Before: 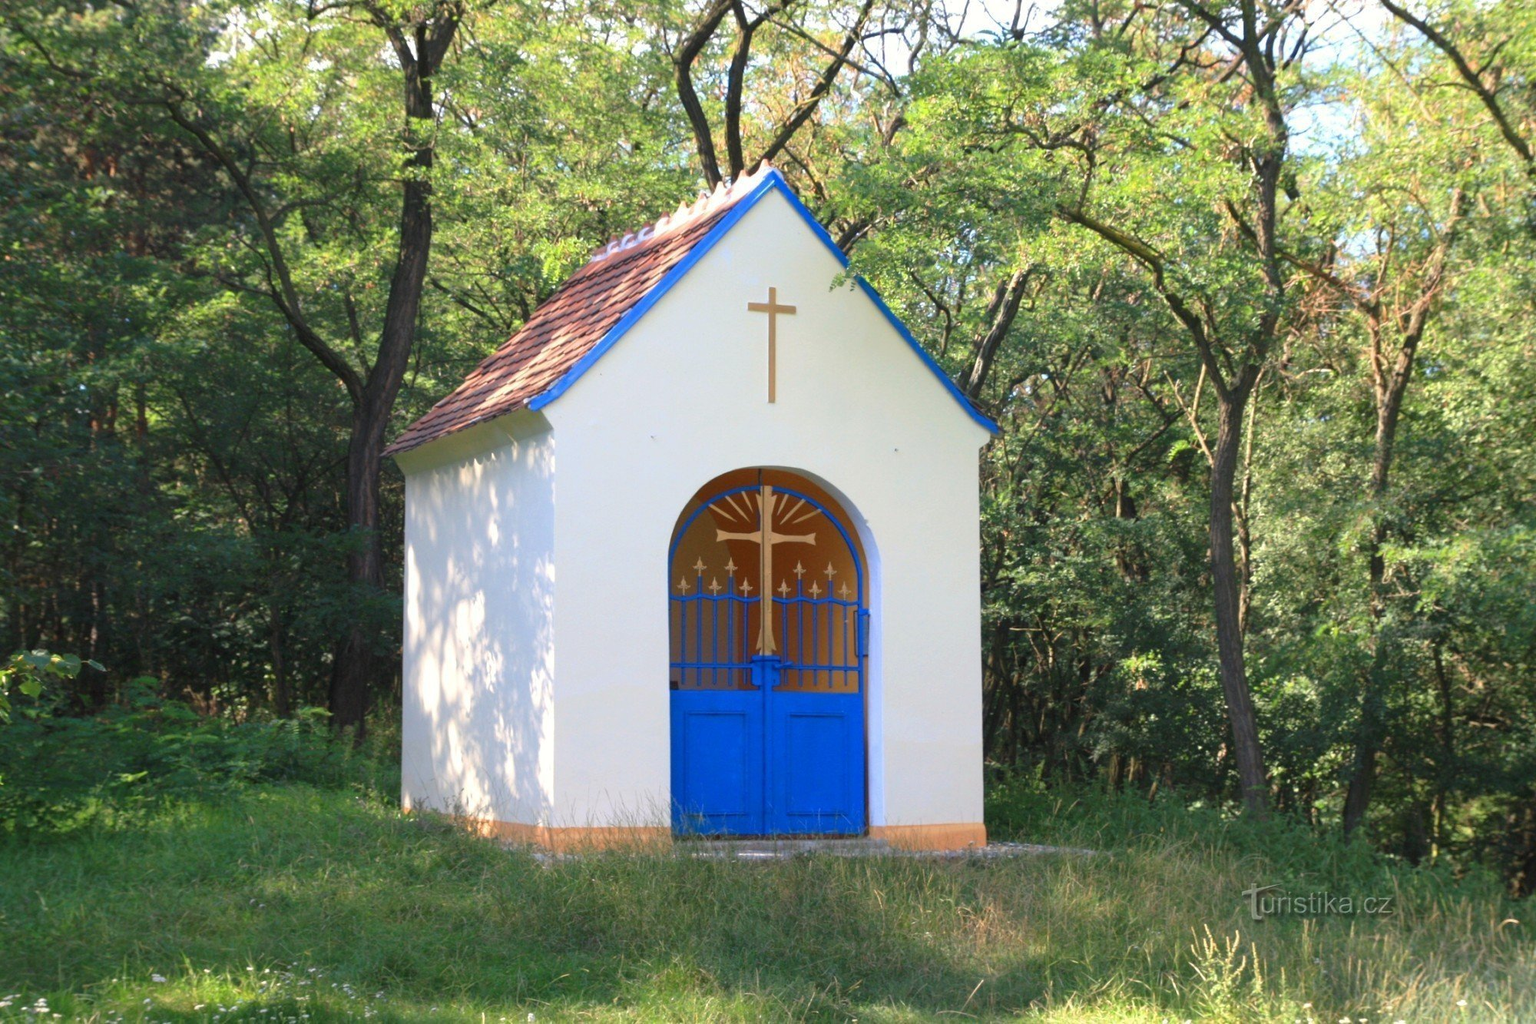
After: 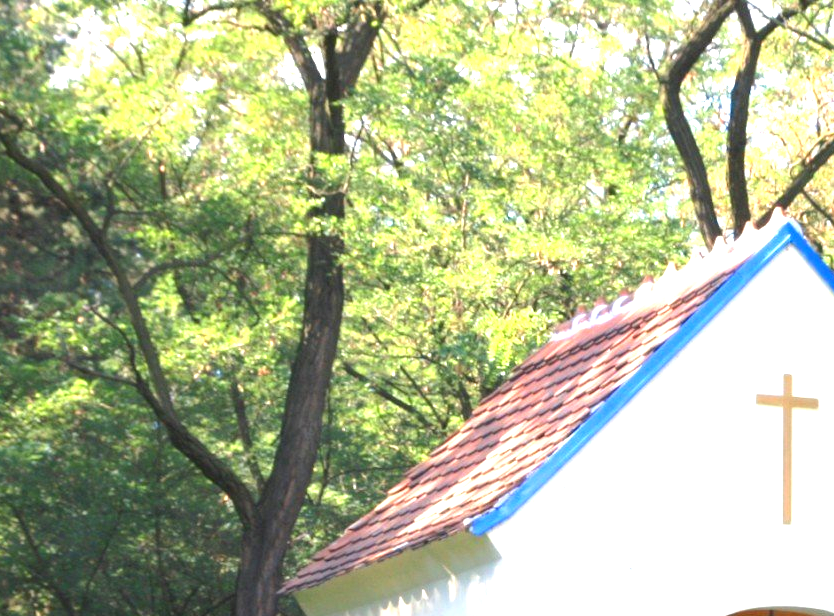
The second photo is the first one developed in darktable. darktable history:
exposure: black level correction 0, exposure 1.103 EV, compensate highlight preservation false
tone equalizer: edges refinement/feathering 500, mask exposure compensation -1.57 EV, preserve details no
crop and rotate: left 10.905%, top 0.053%, right 47.357%, bottom 53.724%
